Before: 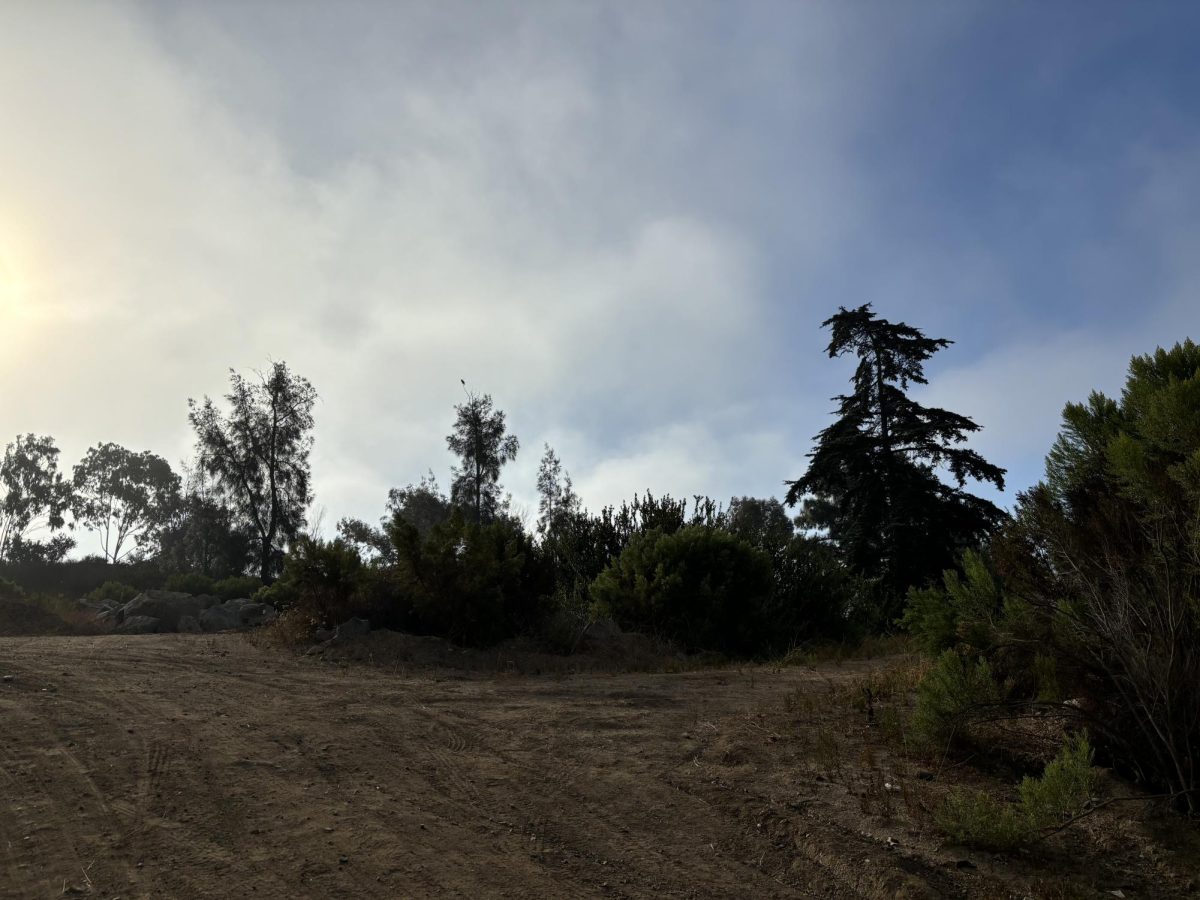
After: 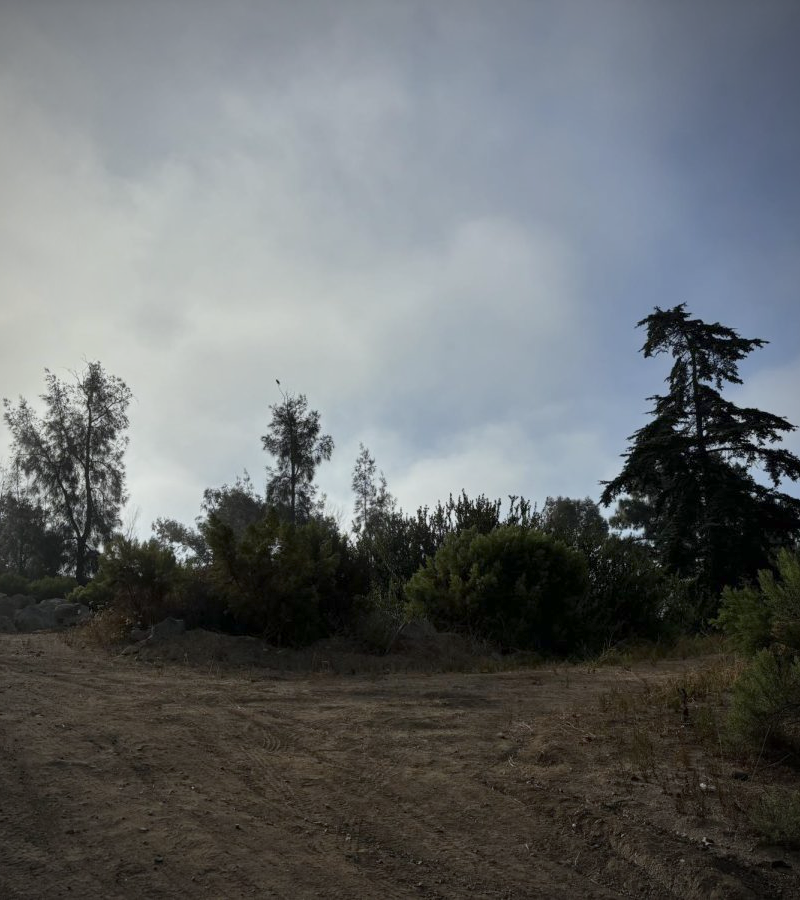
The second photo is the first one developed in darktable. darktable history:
white balance: red 0.986, blue 1.01
crop and rotate: left 15.446%, right 17.836%
vignetting: fall-off radius 60.92%
bloom: size 5%, threshold 95%, strength 15%
color balance: contrast -15%
